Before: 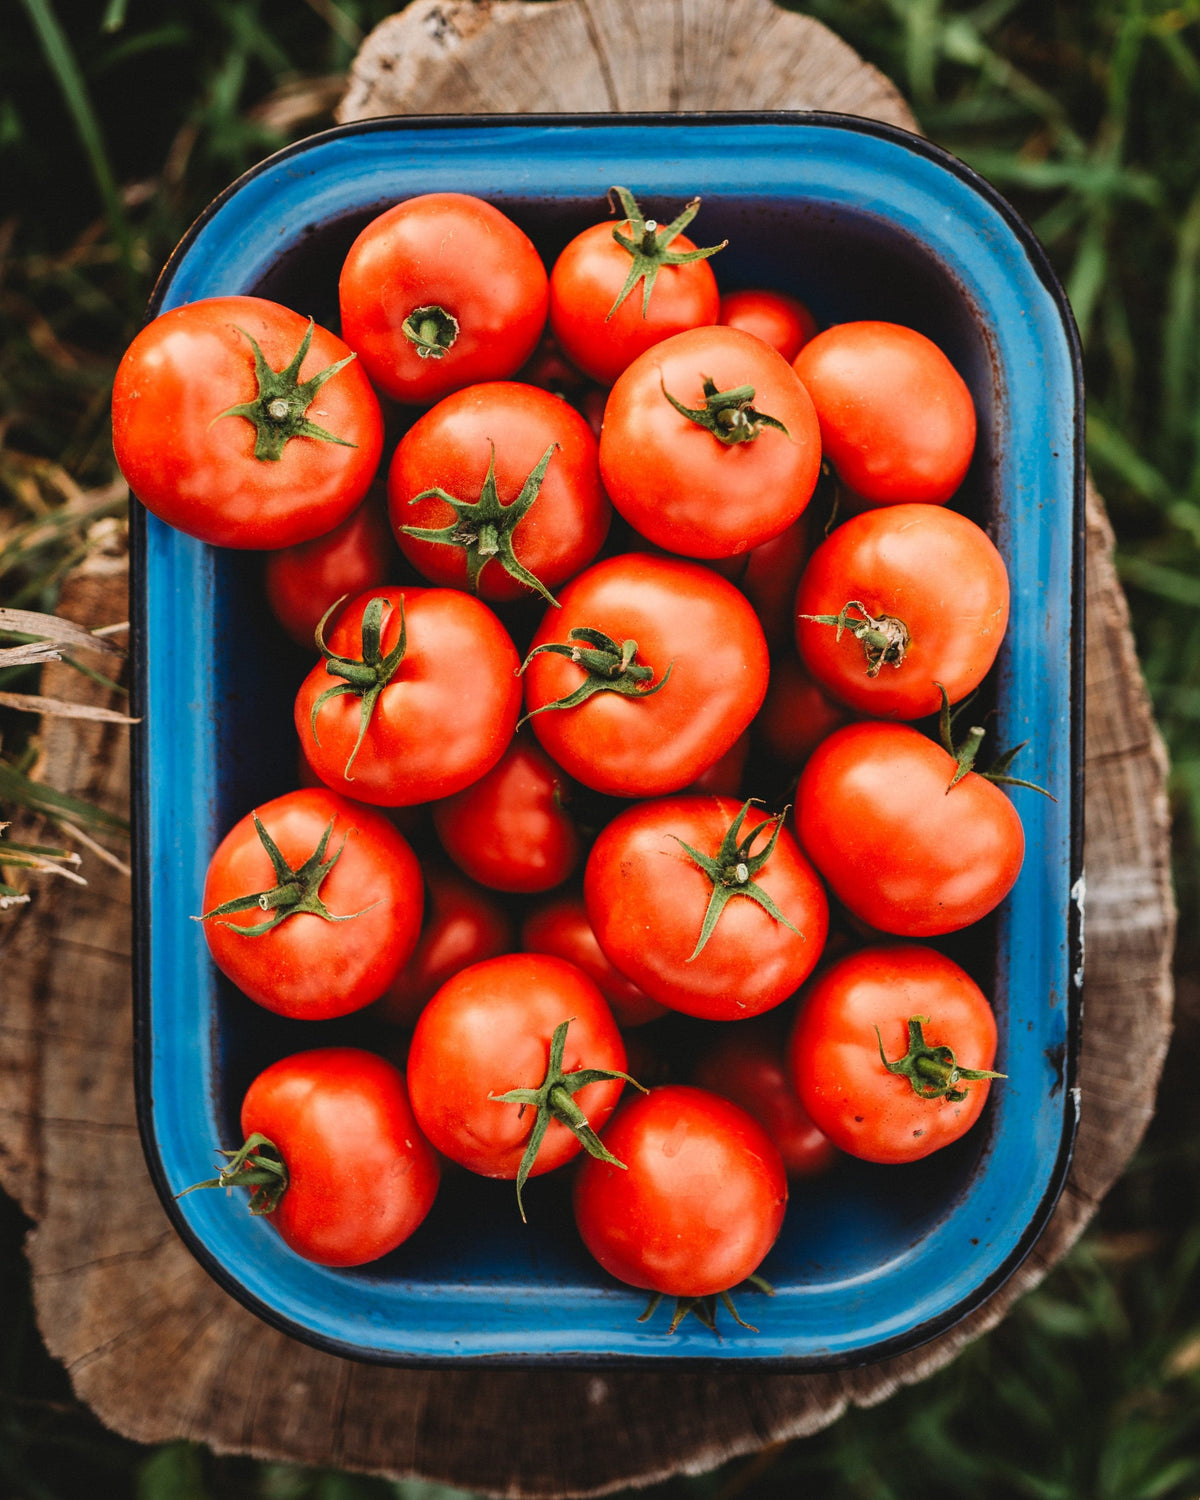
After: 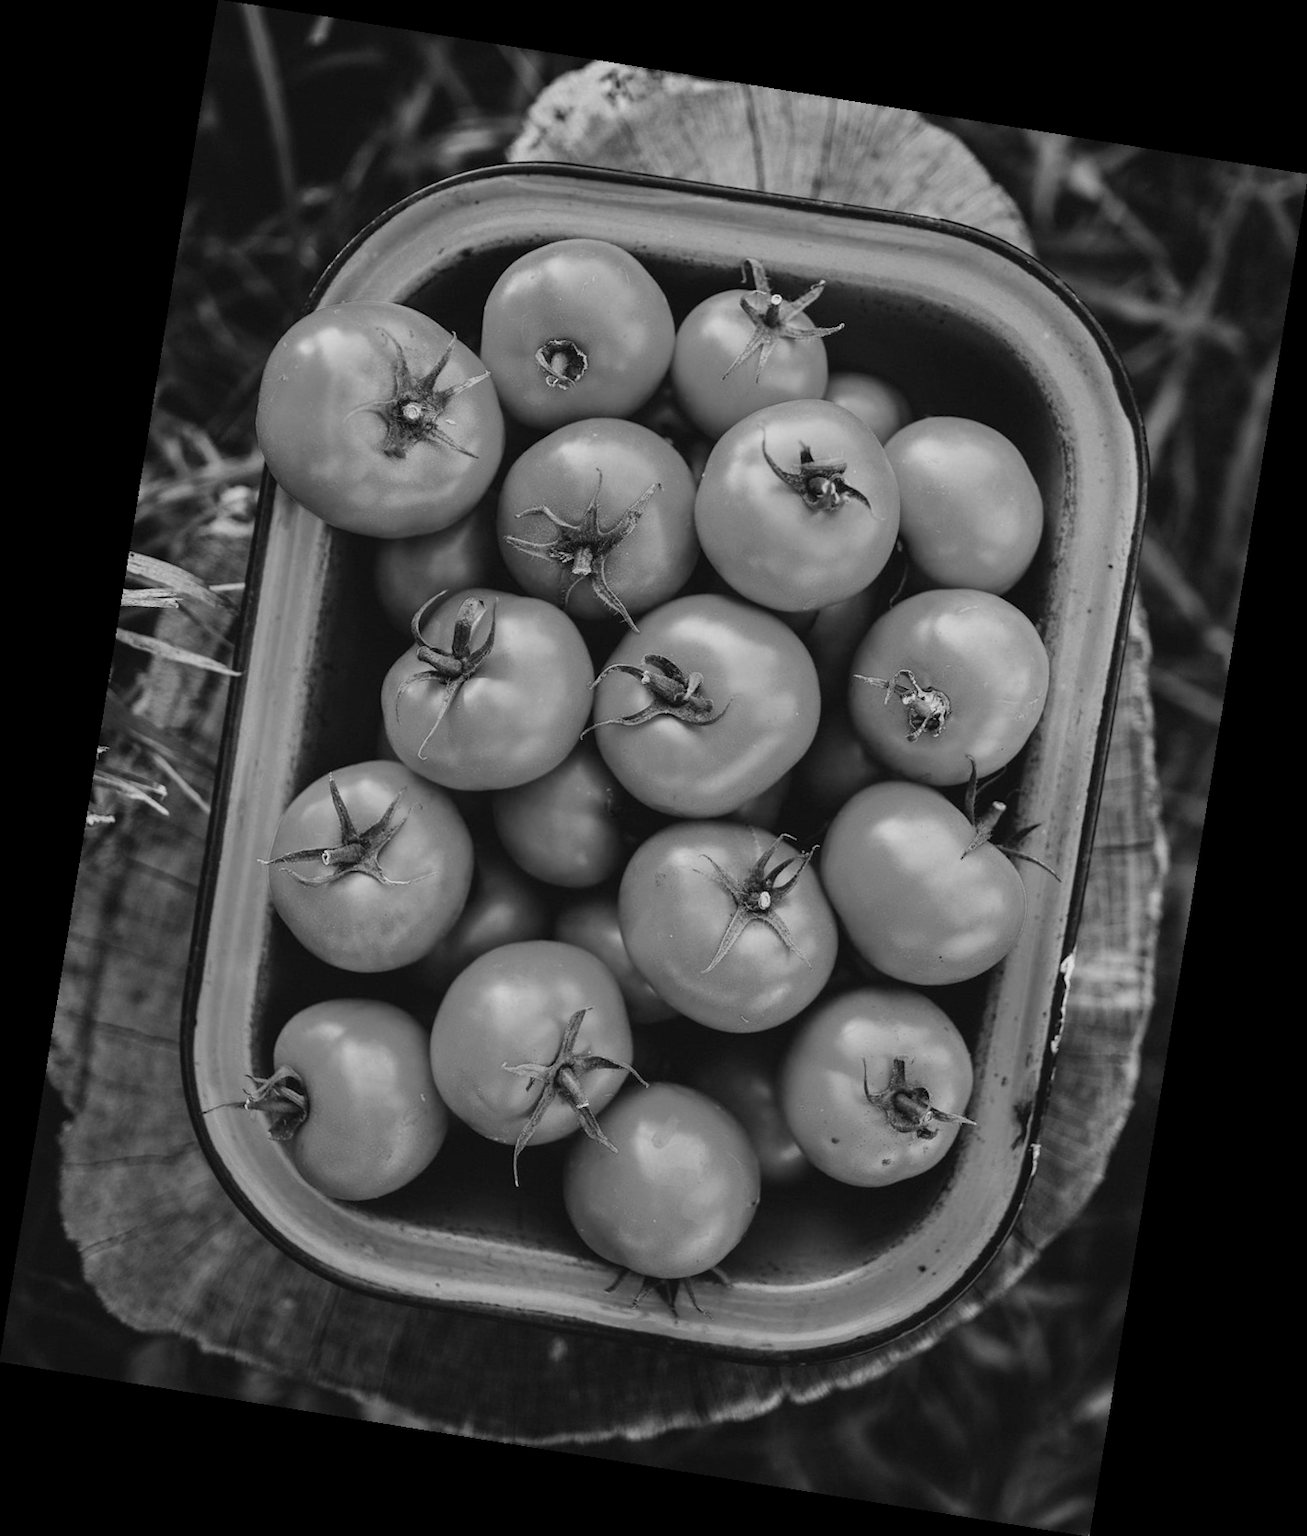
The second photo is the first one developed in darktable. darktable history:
rotate and perspective: rotation 9.12°, automatic cropping off
color calibration: output gray [0.21, 0.42, 0.37, 0], gray › normalize channels true, illuminant same as pipeline (D50), adaptation XYZ, x 0.346, y 0.359, gamut compression 0
